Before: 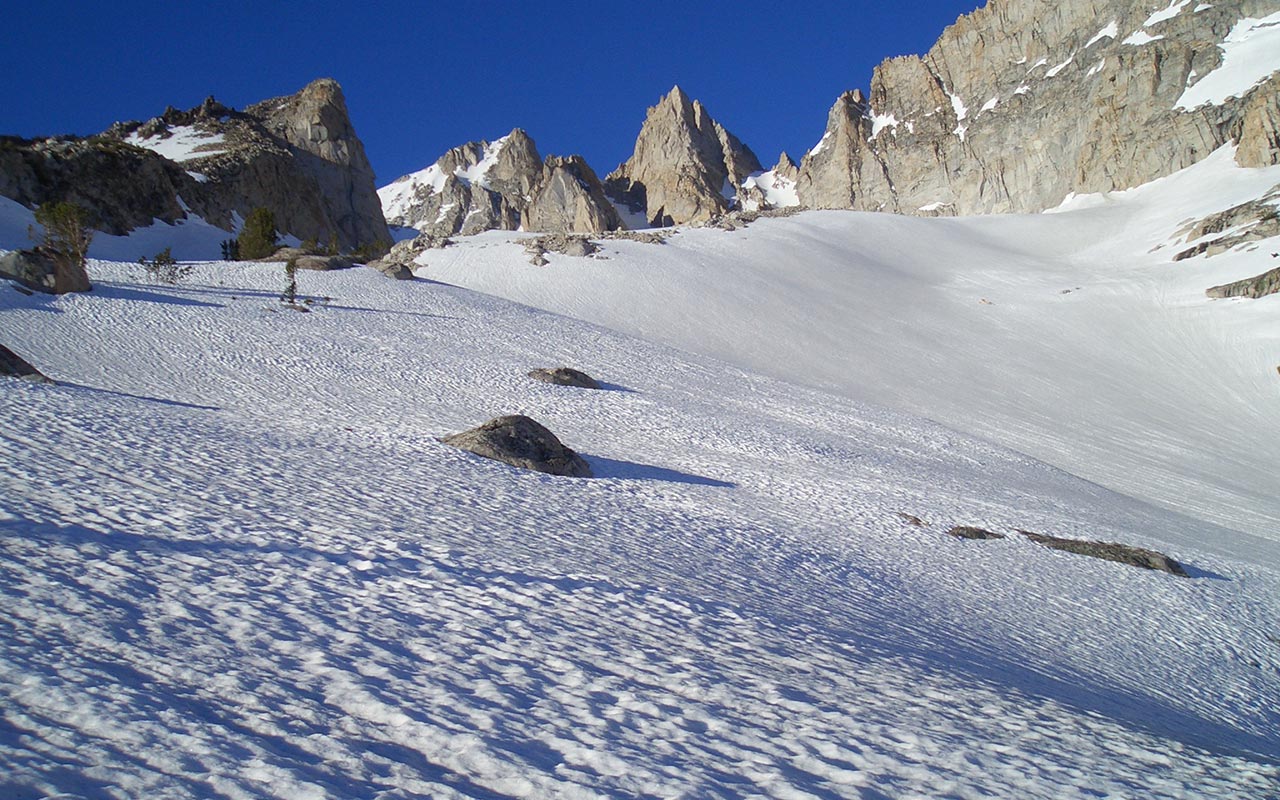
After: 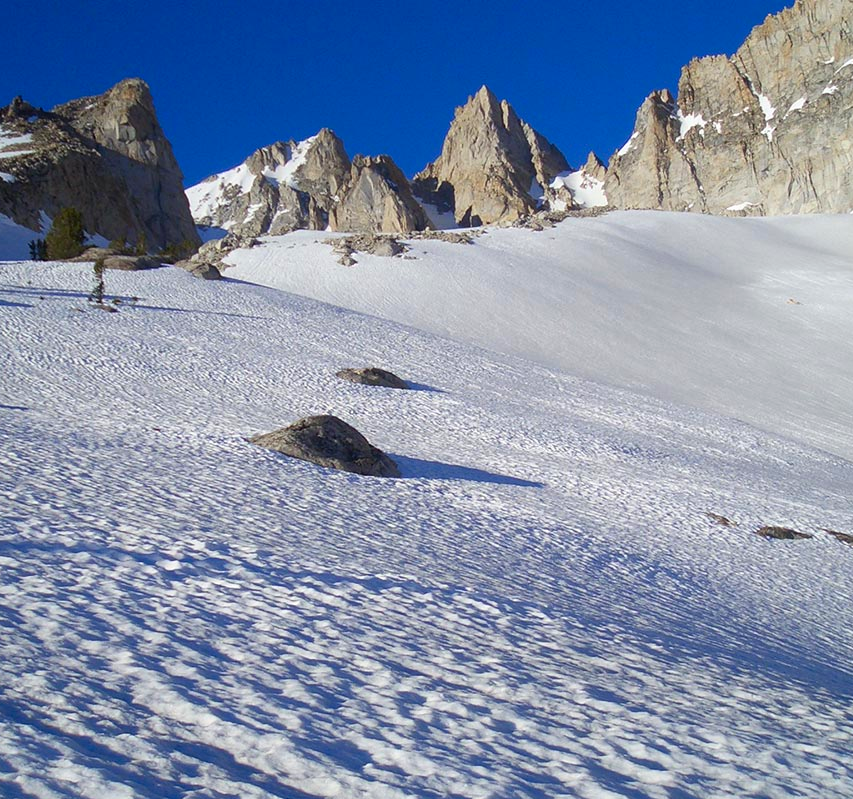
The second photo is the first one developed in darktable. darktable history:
crop and rotate: left 15.055%, right 18.278%
contrast brightness saturation: contrast 0.08, saturation 0.2
